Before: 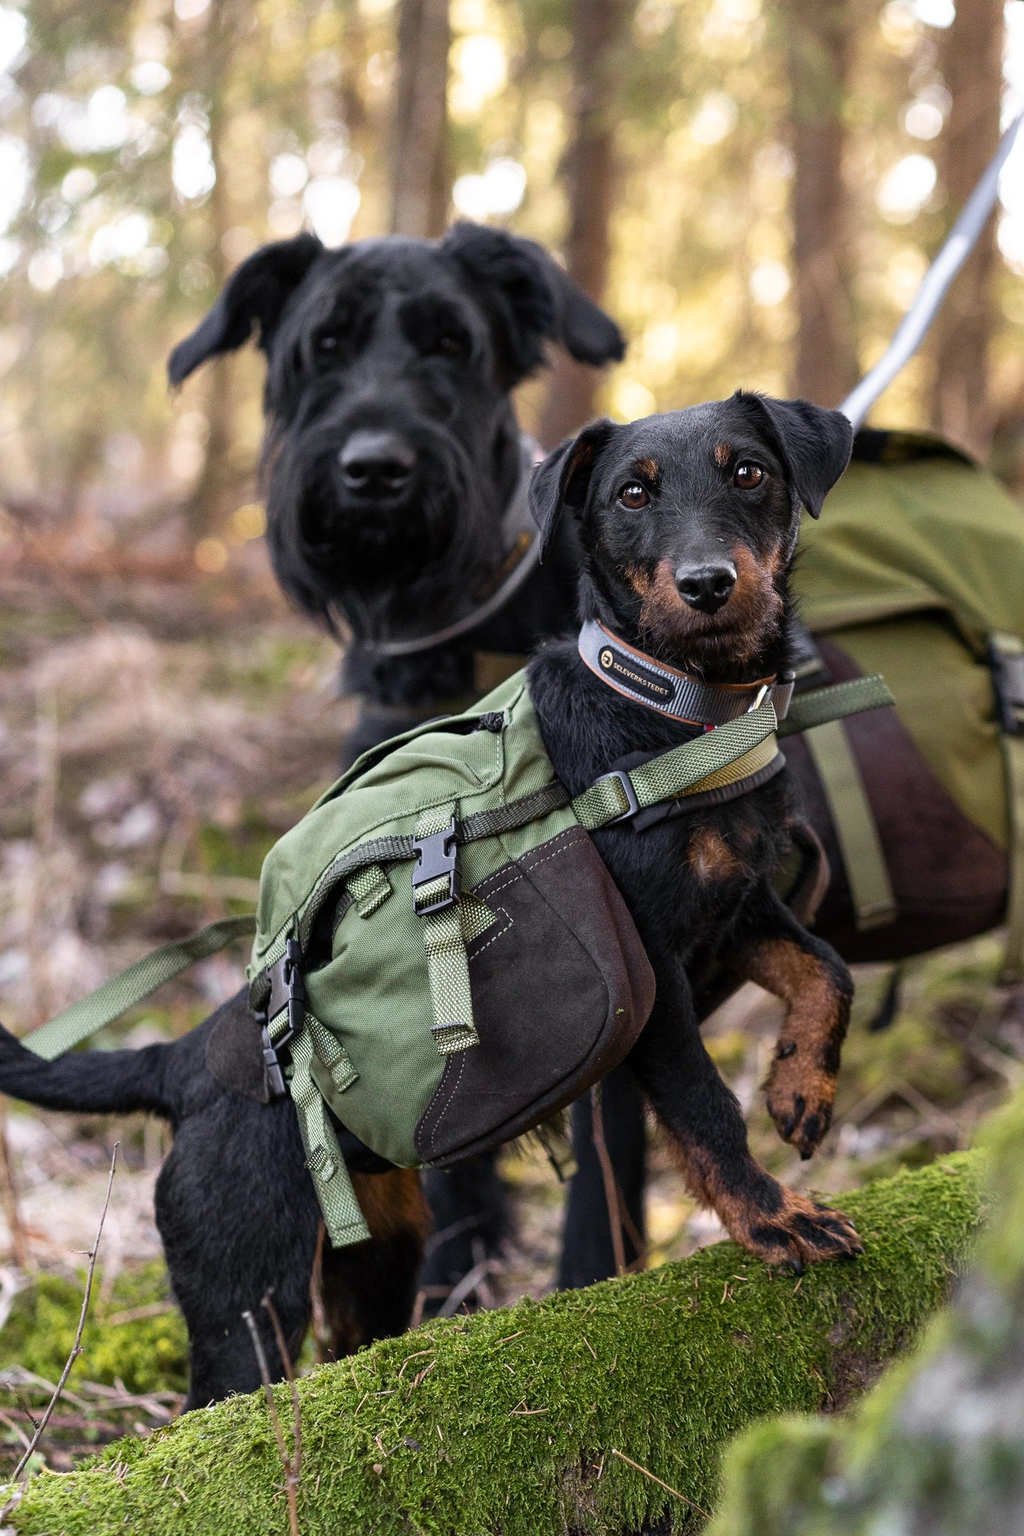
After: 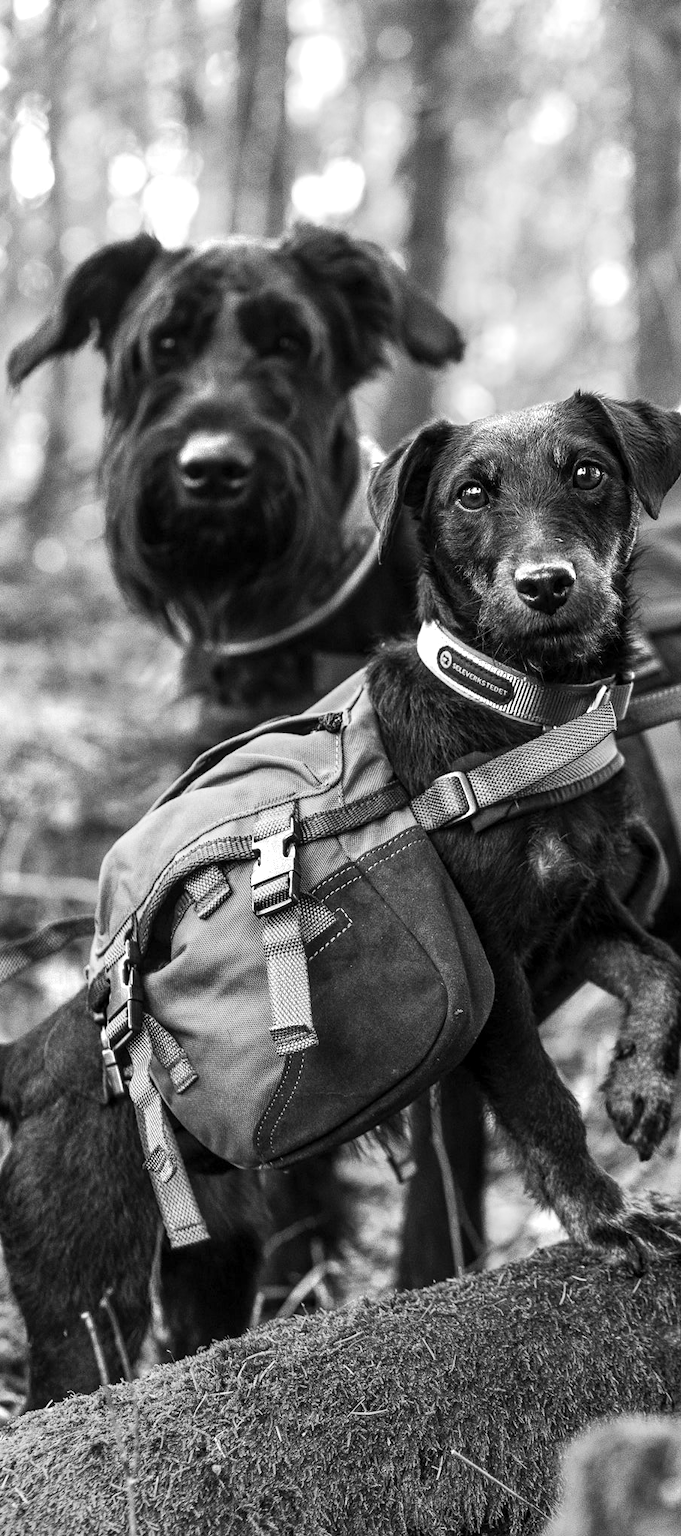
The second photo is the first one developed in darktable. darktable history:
local contrast: on, module defaults
color zones: curves: ch0 [(0, 0.613) (0.01, 0.613) (0.245, 0.448) (0.498, 0.529) (0.642, 0.665) (0.879, 0.777) (0.99, 0.613)]; ch1 [(0, 0) (0.143, 0) (0.286, 0) (0.429, 0) (0.571, 0) (0.714, 0) (0.857, 0)]
contrast brightness saturation: contrast 0.205, brightness 0.197, saturation 0.78
tone equalizer: -8 EV -0.389 EV, -7 EV -0.372 EV, -6 EV -0.347 EV, -5 EV -0.249 EV, -3 EV 0.223 EV, -2 EV 0.31 EV, -1 EV 0.391 EV, +0 EV 0.395 EV, edges refinement/feathering 500, mask exposure compensation -1.57 EV, preserve details no
crop and rotate: left 15.795%, right 17.655%
exposure: exposure -0.146 EV, compensate highlight preservation false
